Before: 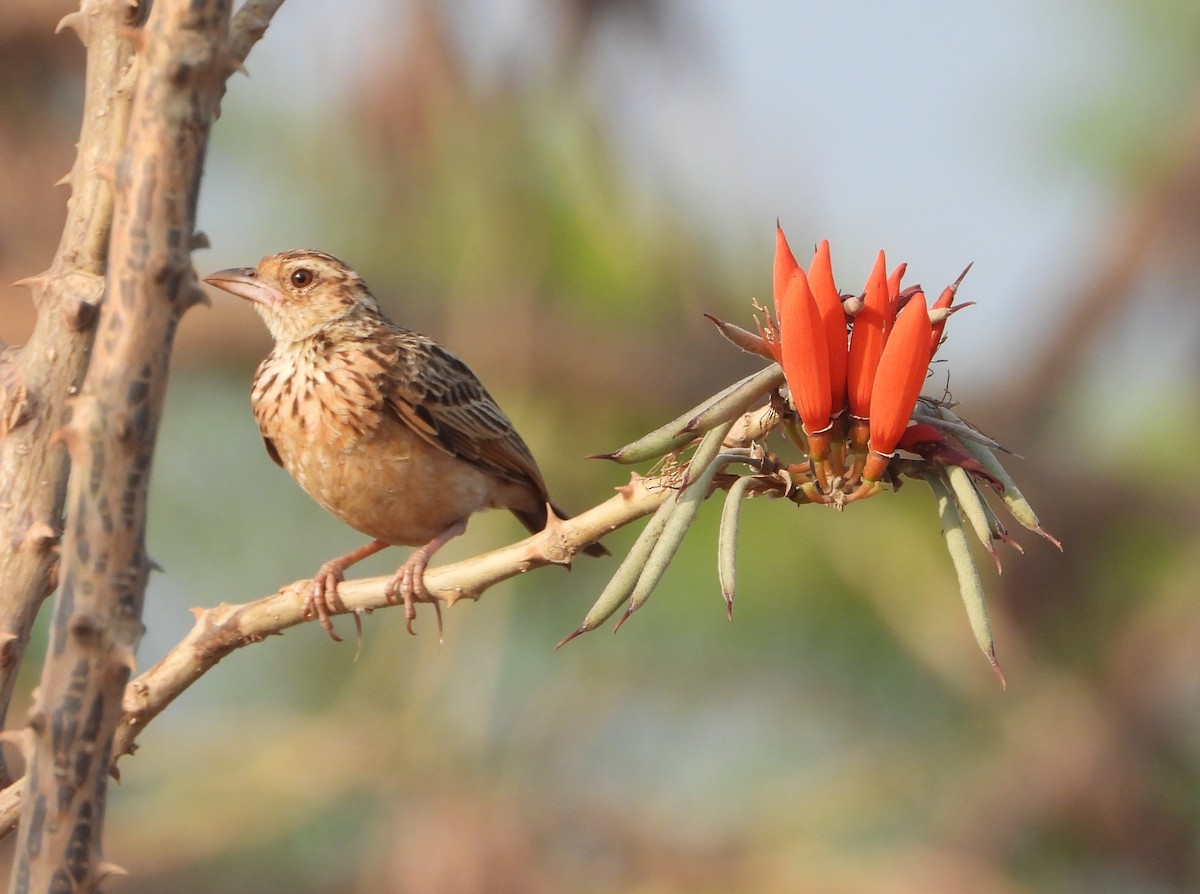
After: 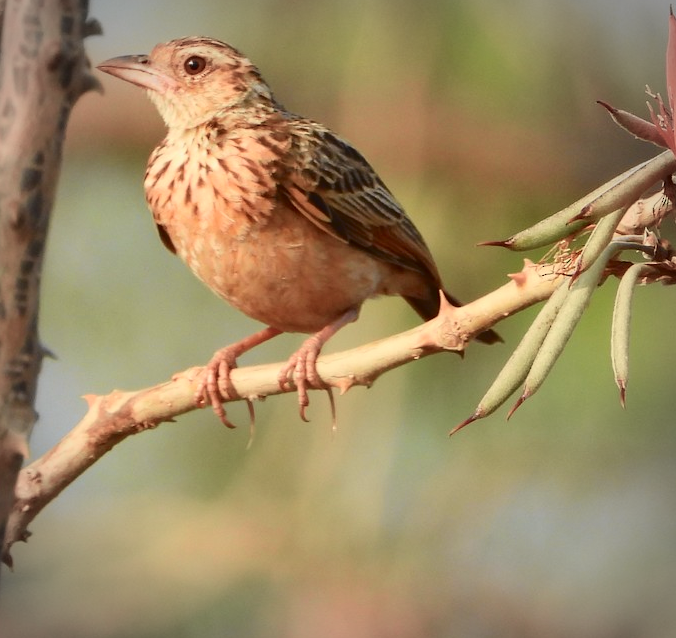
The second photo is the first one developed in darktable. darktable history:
crop: left 8.966%, top 23.852%, right 34.699%, bottom 4.703%
tone curve: curves: ch0 [(0, 0.021) (0.049, 0.044) (0.158, 0.113) (0.351, 0.331) (0.485, 0.505) (0.656, 0.696) (0.868, 0.887) (1, 0.969)]; ch1 [(0, 0) (0.322, 0.328) (0.434, 0.438) (0.473, 0.477) (0.502, 0.503) (0.522, 0.526) (0.564, 0.591) (0.602, 0.632) (0.677, 0.701) (0.859, 0.885) (1, 1)]; ch2 [(0, 0) (0.33, 0.301) (0.452, 0.434) (0.502, 0.505) (0.535, 0.554) (0.565, 0.598) (0.618, 0.629) (1, 1)], color space Lab, independent channels, preserve colors none
vignetting: automatic ratio true
